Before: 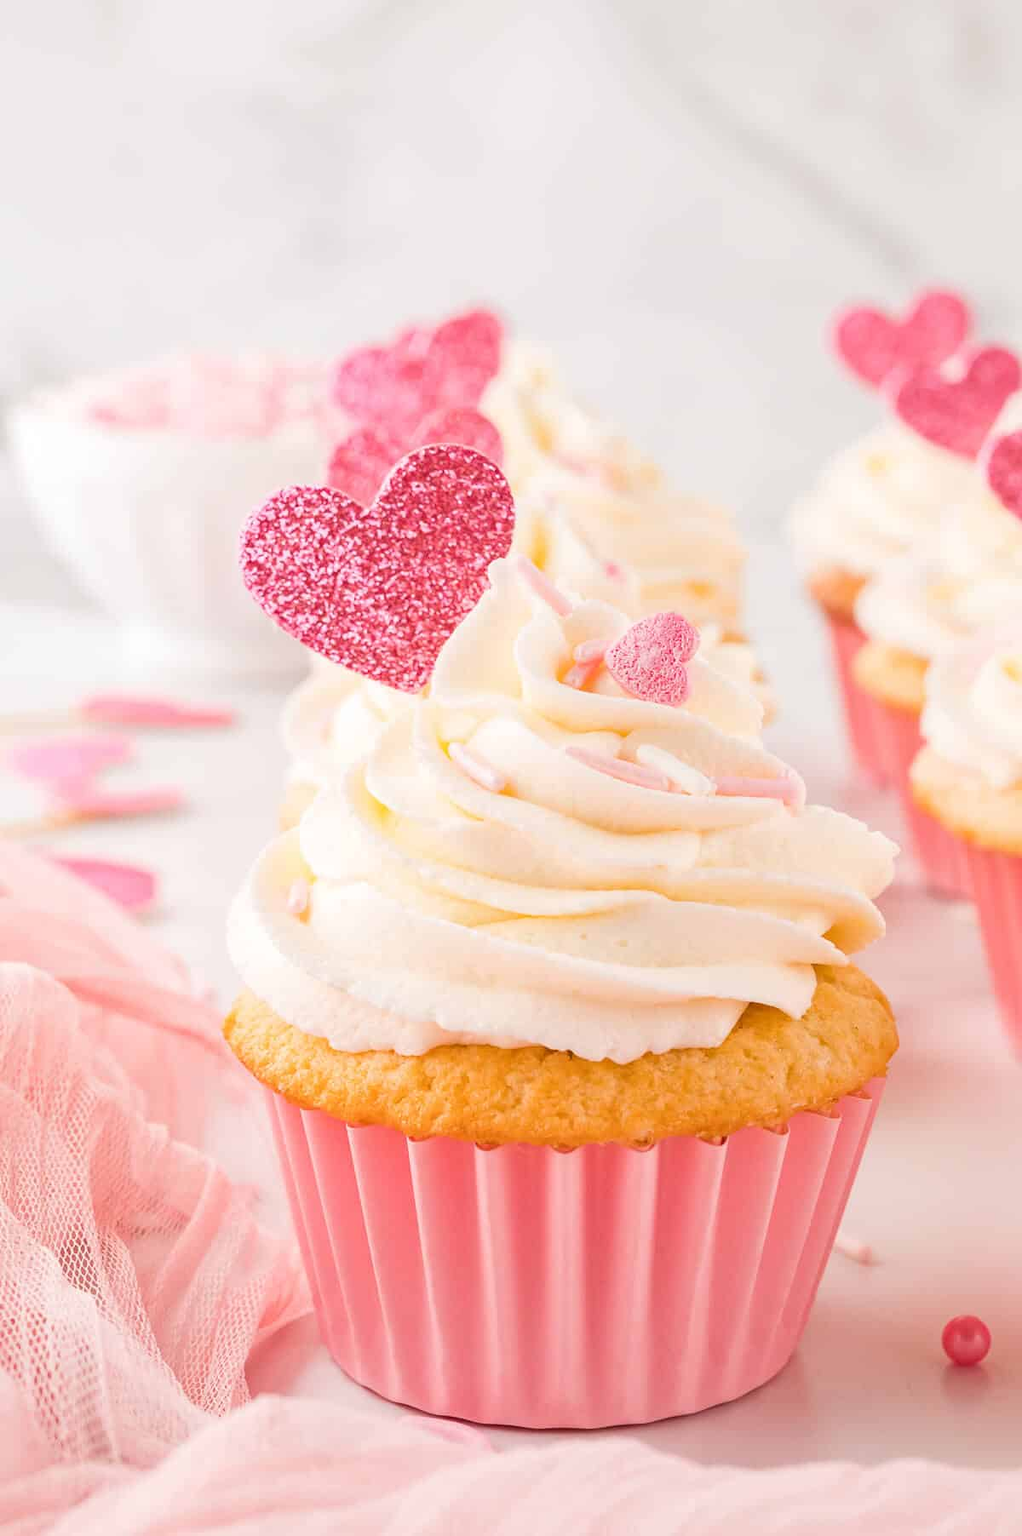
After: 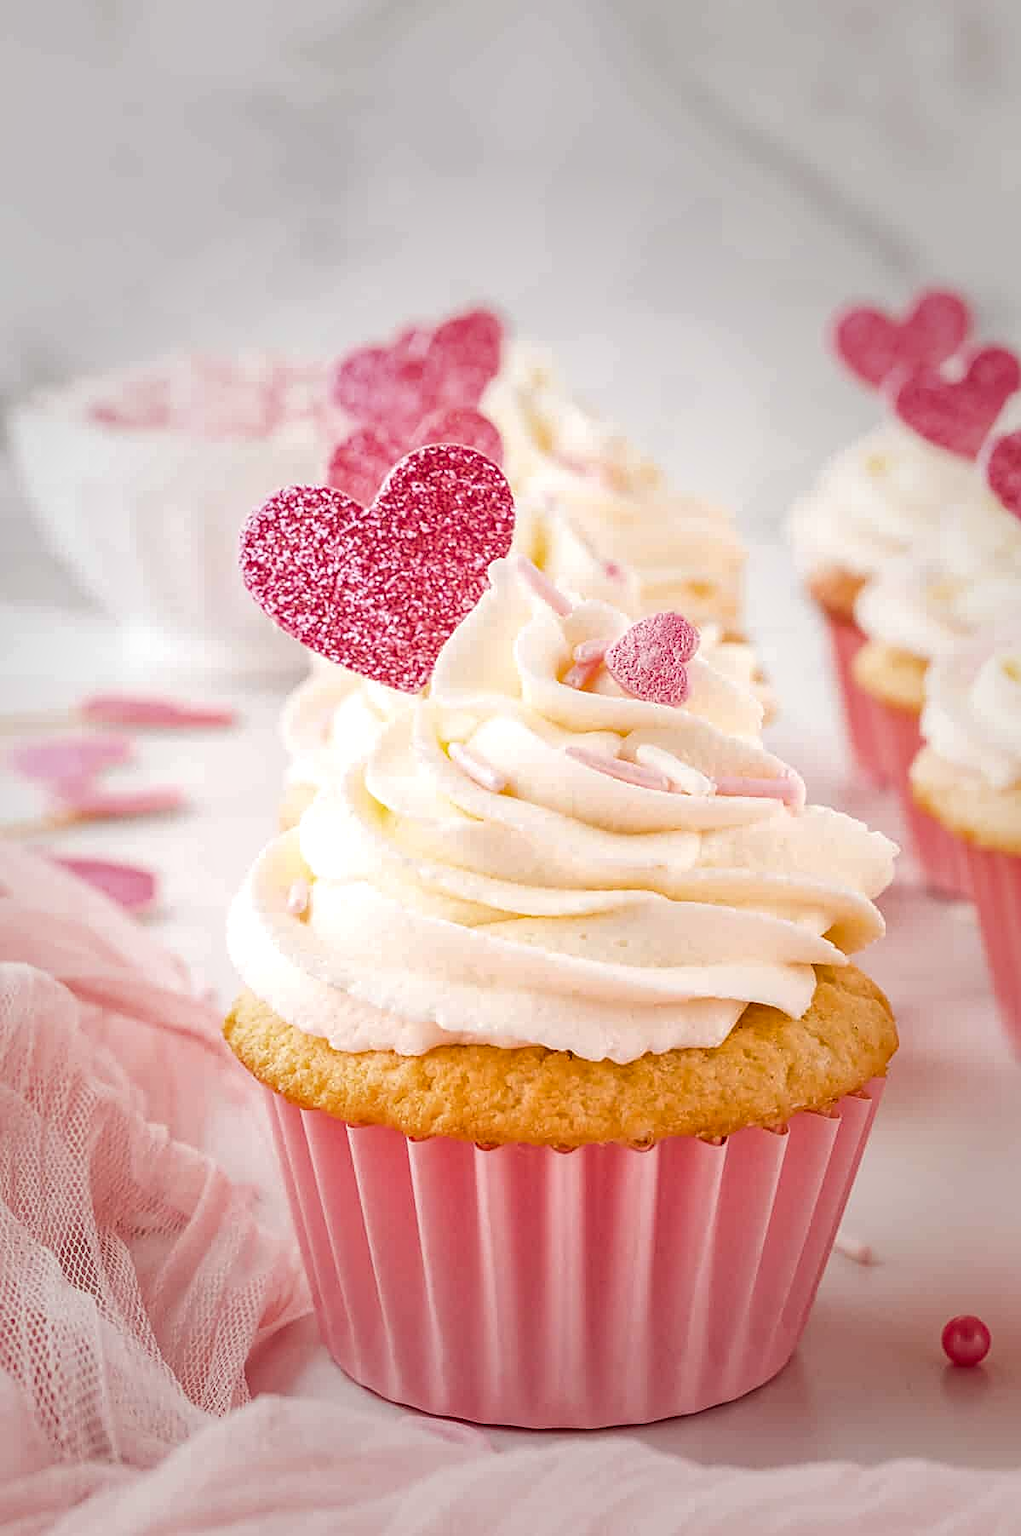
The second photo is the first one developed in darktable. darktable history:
local contrast: detail 142%
shadows and highlights: shadows 25.78, highlights -24.08
vignetting: fall-off start 39.21%, fall-off radius 39.93%, brightness -0.371, saturation 0.012, center (-0.01, 0)
sharpen: on, module defaults
